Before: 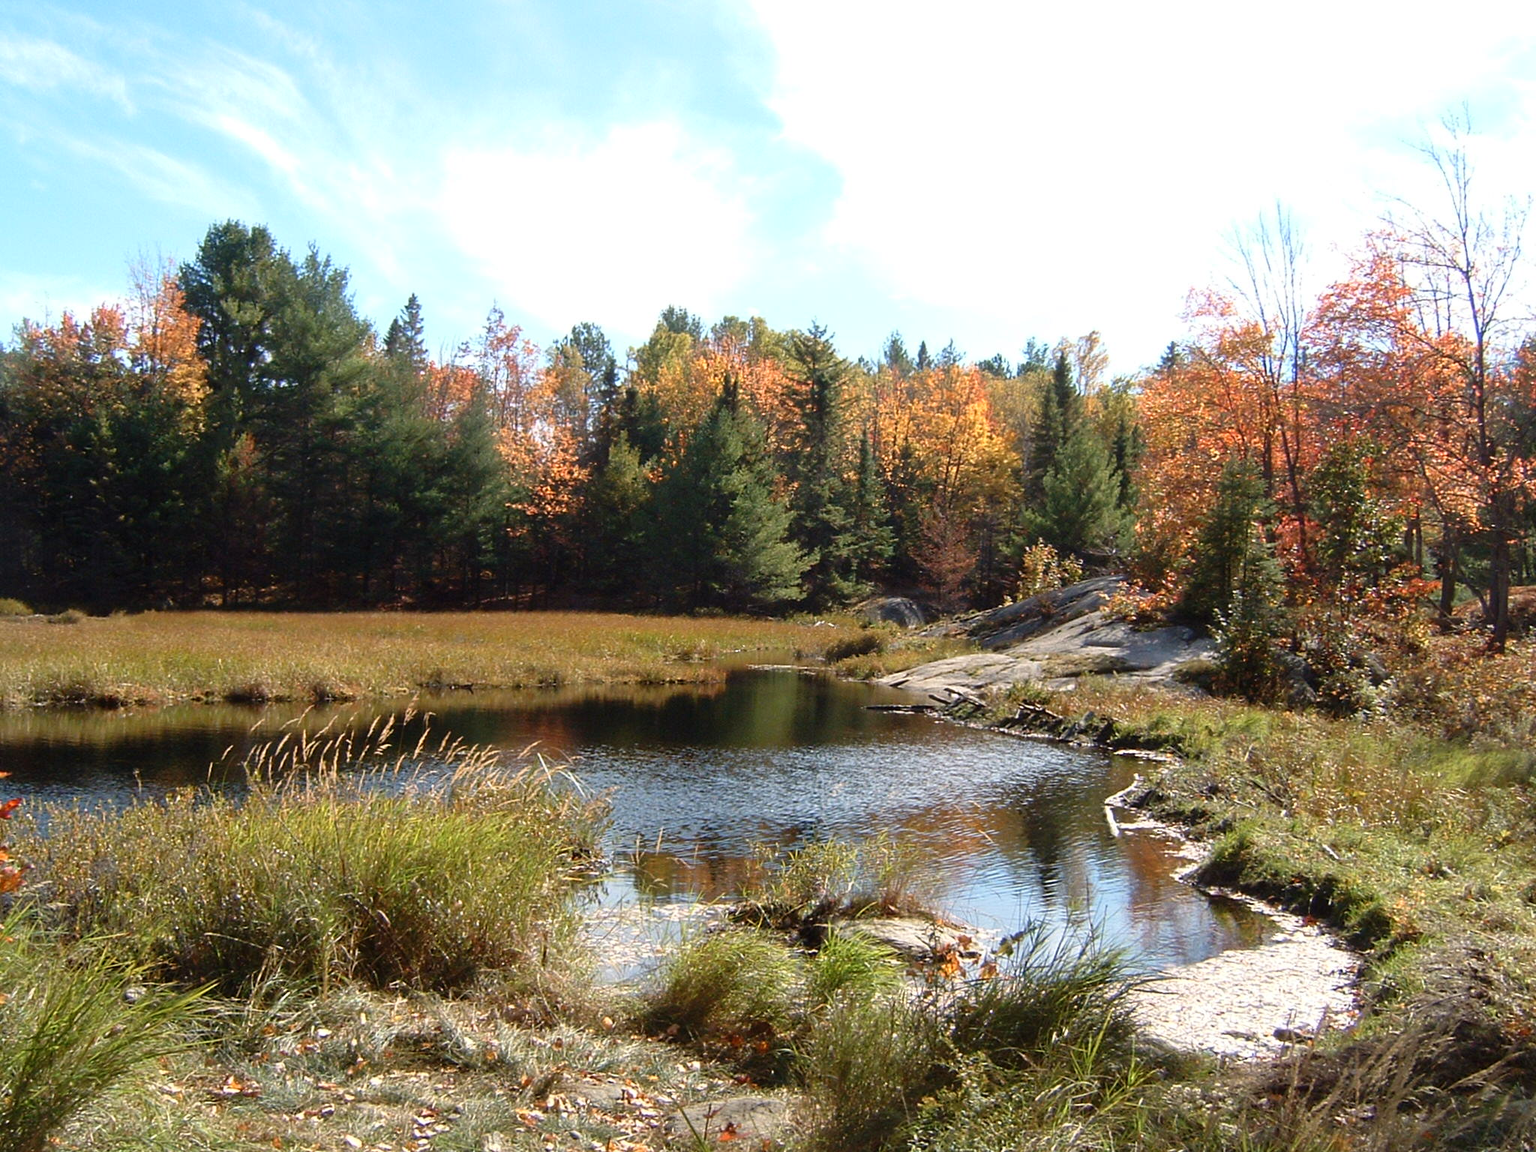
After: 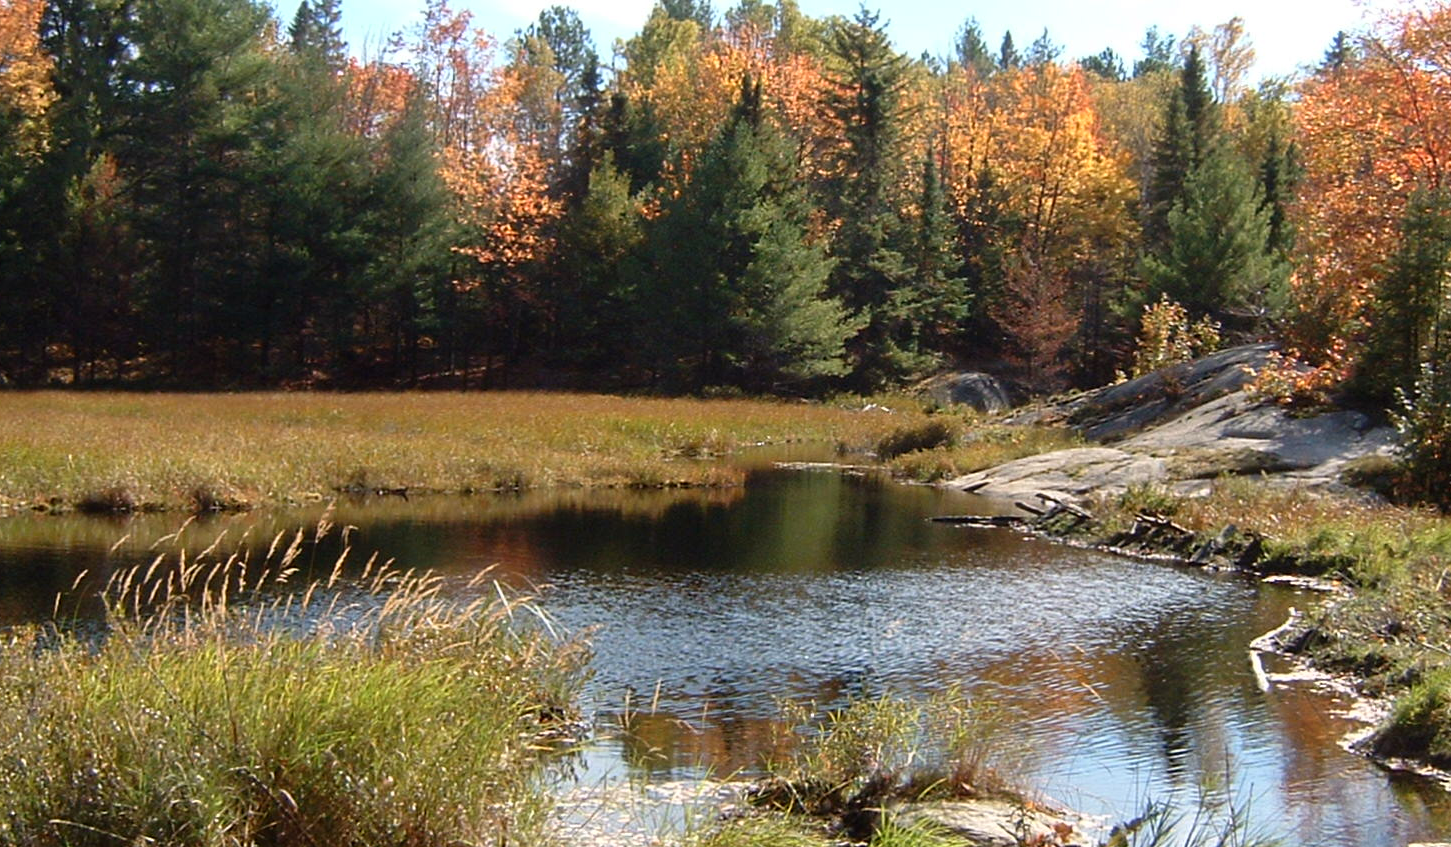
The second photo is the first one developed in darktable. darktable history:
crop: left 10.905%, top 27.63%, right 18.233%, bottom 17.22%
